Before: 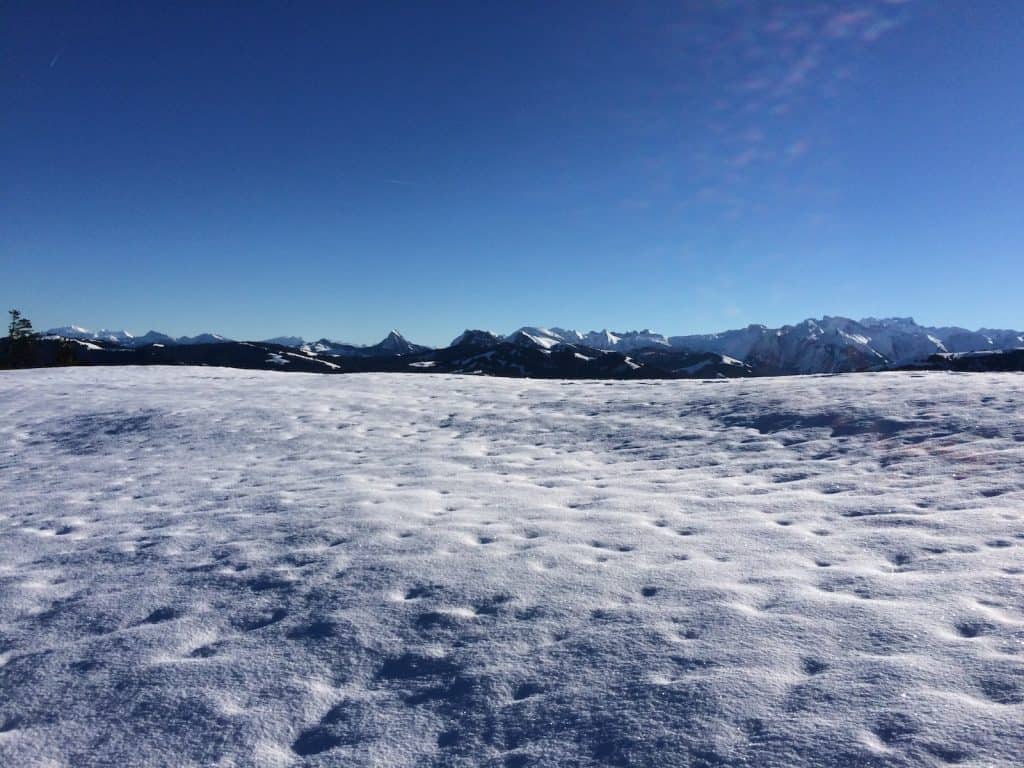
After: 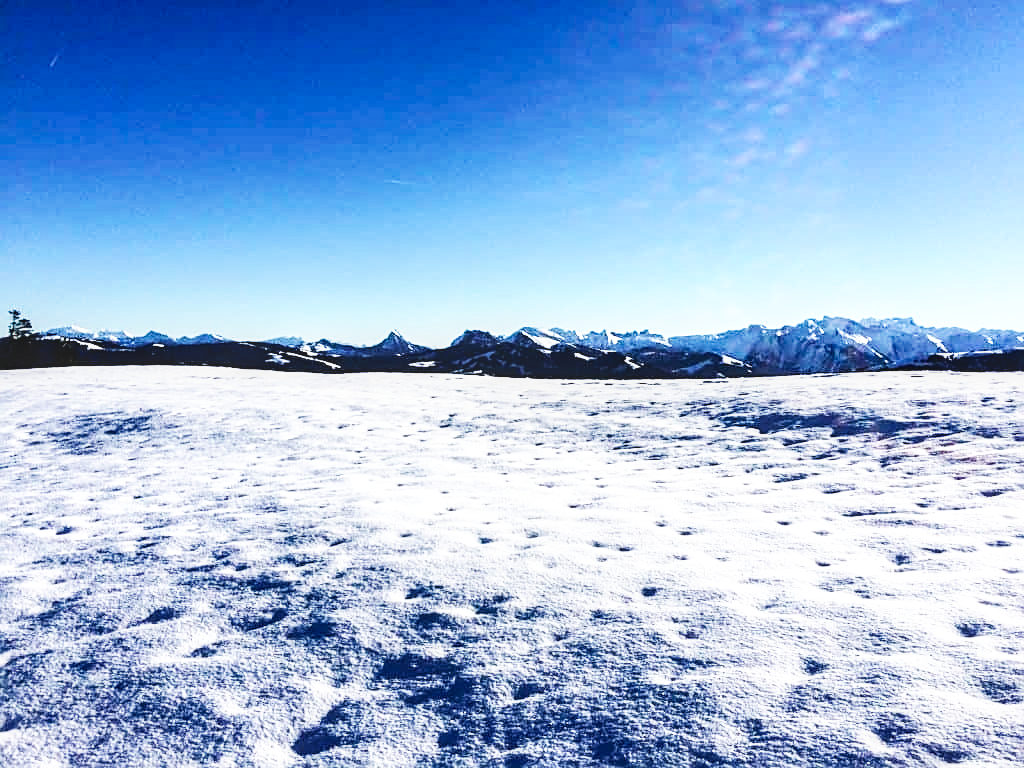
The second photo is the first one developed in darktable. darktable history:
tone equalizer: -8 EV -0.417 EV, -7 EV -0.389 EV, -6 EV -0.333 EV, -5 EV -0.222 EV, -3 EV 0.222 EV, -2 EV 0.333 EV, -1 EV 0.389 EV, +0 EV 0.417 EV, edges refinement/feathering 500, mask exposure compensation -1.25 EV, preserve details no
sharpen: on, module defaults
base curve: curves: ch0 [(0, 0) (0.007, 0.004) (0.027, 0.03) (0.046, 0.07) (0.207, 0.54) (0.442, 0.872) (0.673, 0.972) (1, 1)], preserve colors none
local contrast: on, module defaults
